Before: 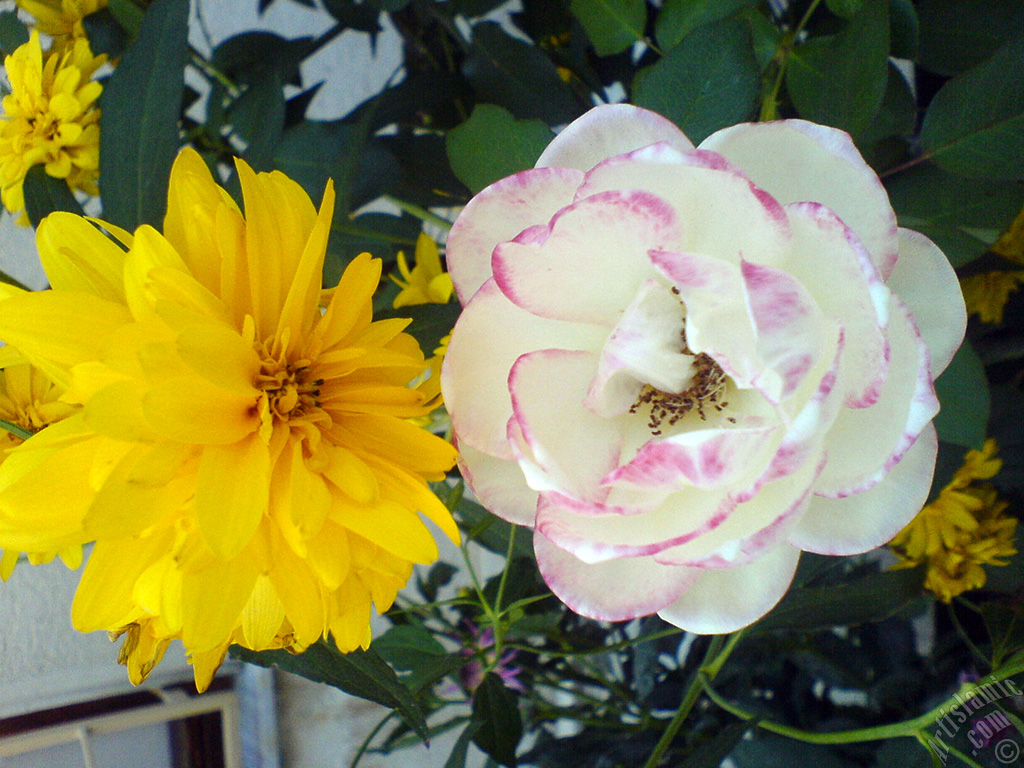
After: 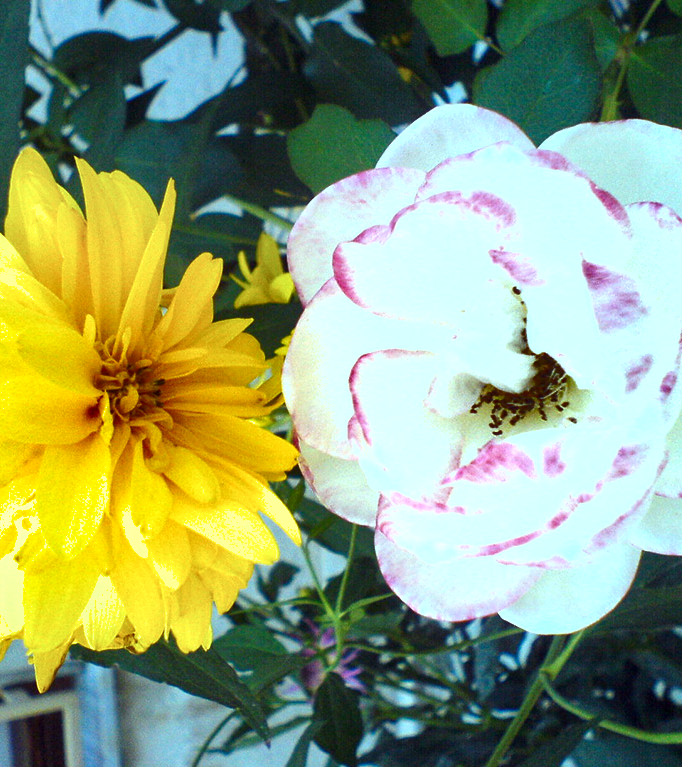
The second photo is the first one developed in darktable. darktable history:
exposure: exposure 0.657 EV, compensate highlight preservation false
crop and rotate: left 15.546%, right 17.787%
shadows and highlights: radius 108.52, shadows 23.73, highlights -59.32, low approximation 0.01, soften with gaussian
color correction: highlights a* -11.71, highlights b* -15.58
